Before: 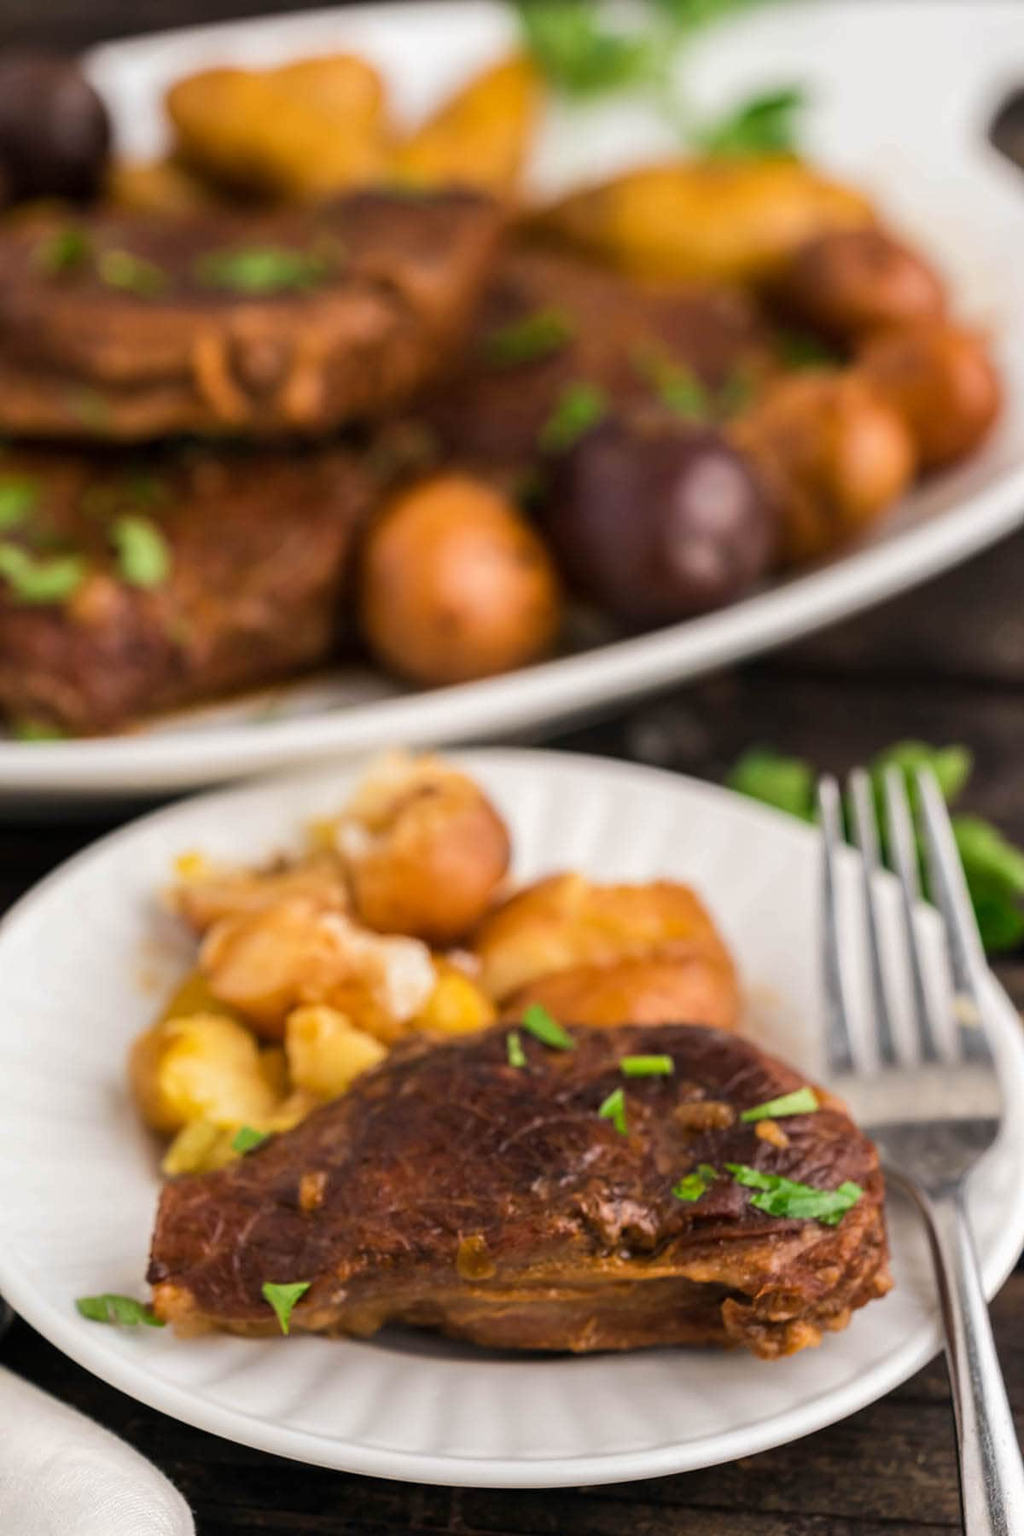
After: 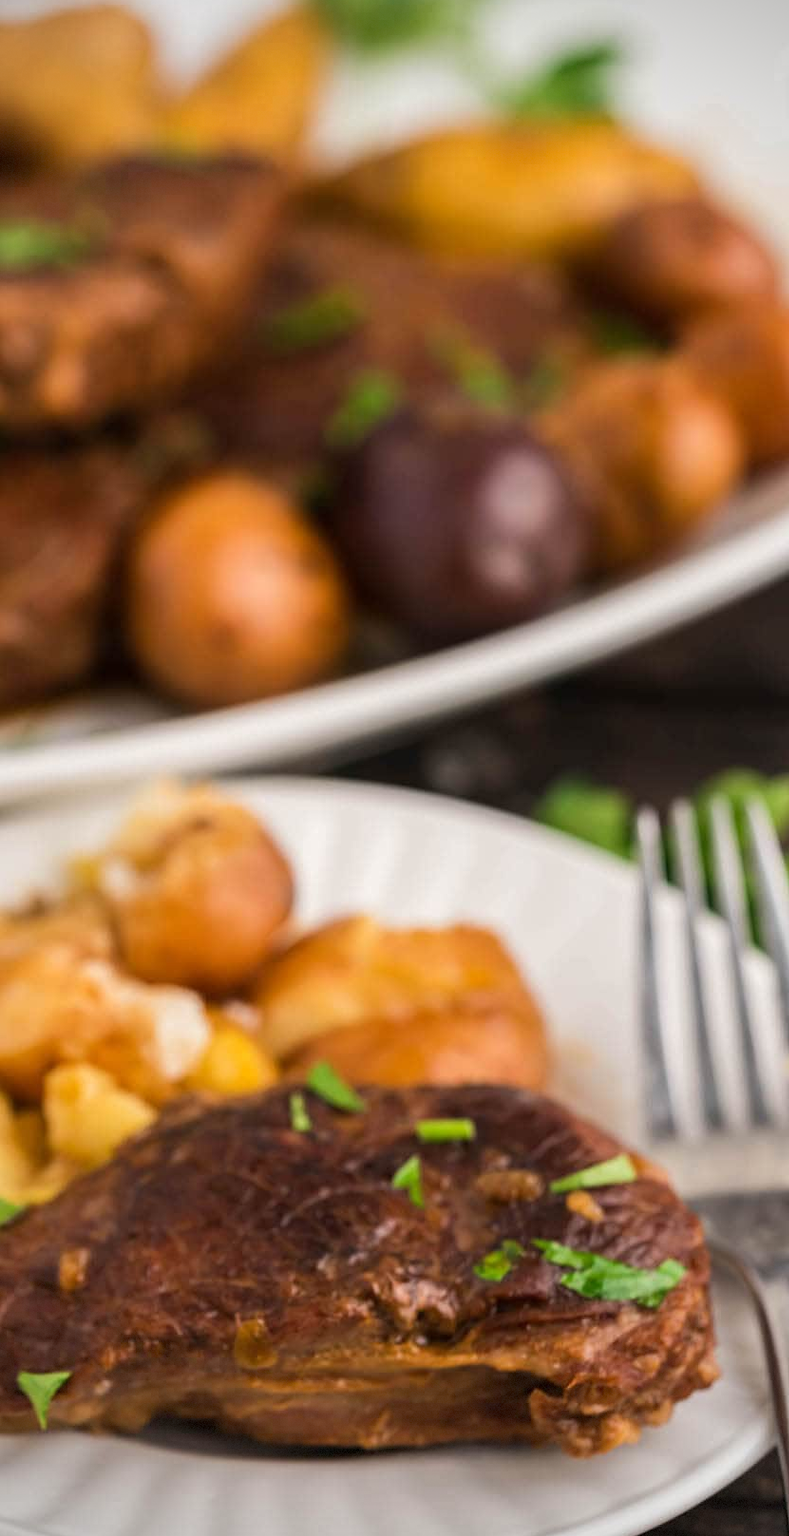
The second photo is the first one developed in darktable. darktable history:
crop and rotate: left 24.138%, top 3.282%, right 6.603%, bottom 6.882%
vignetting: brightness -0.462, saturation -0.311, dithering 8-bit output
